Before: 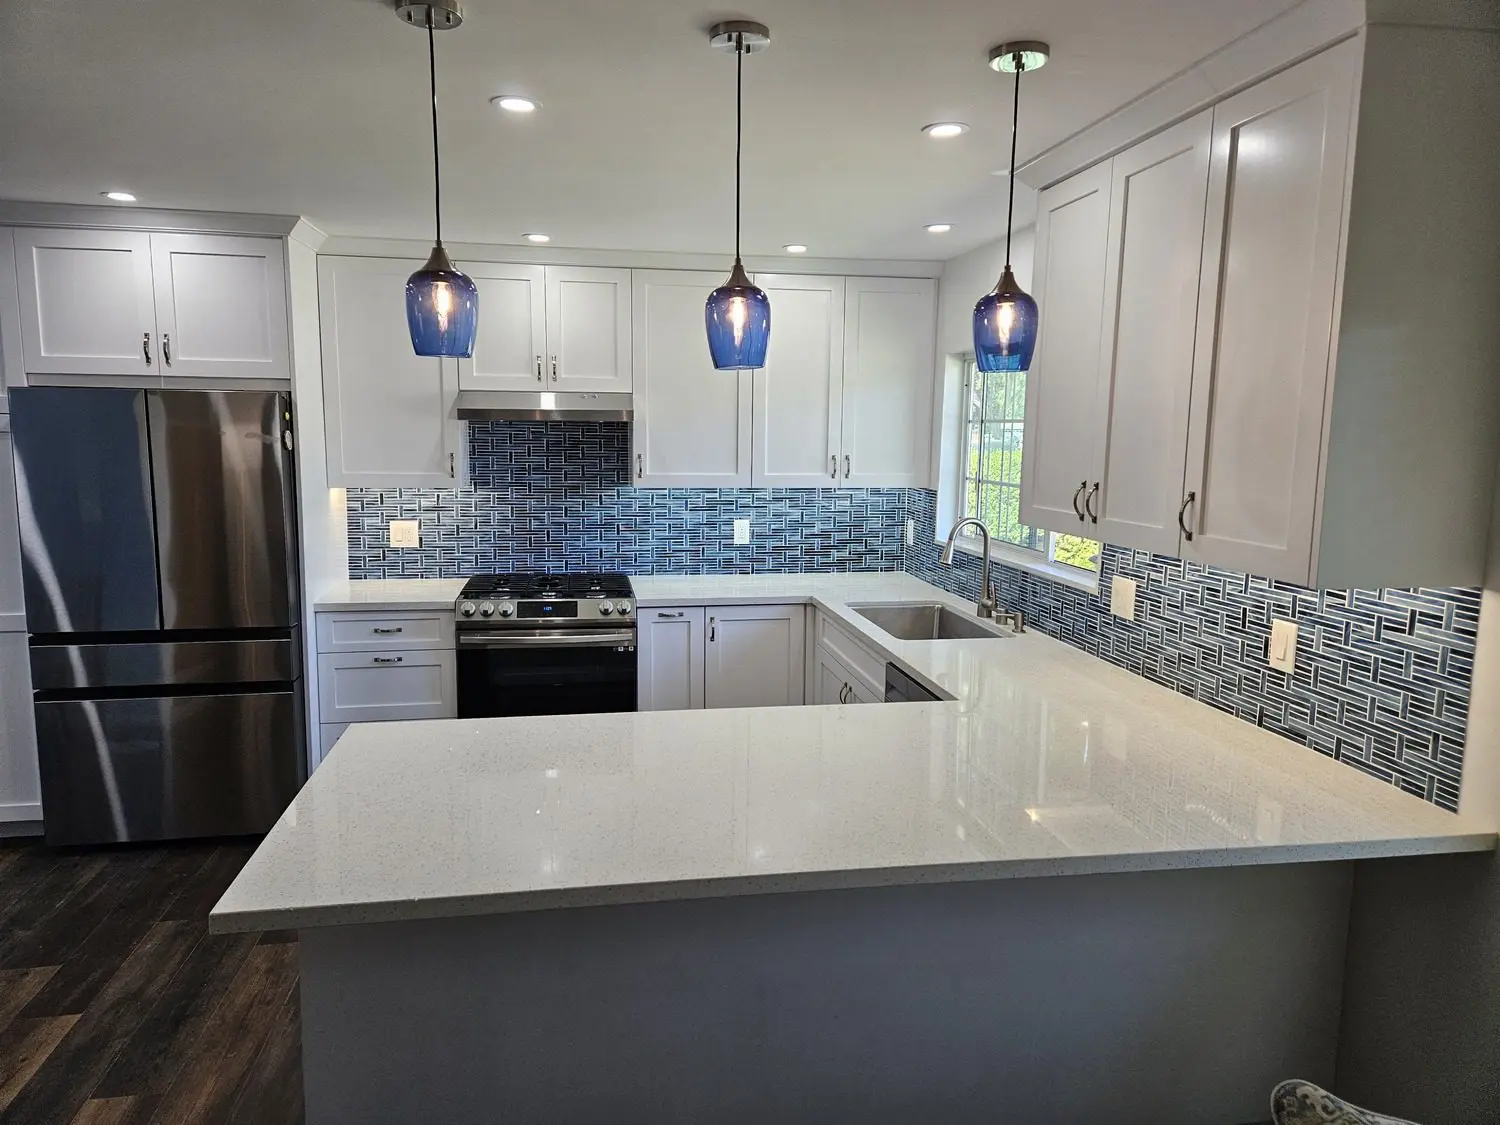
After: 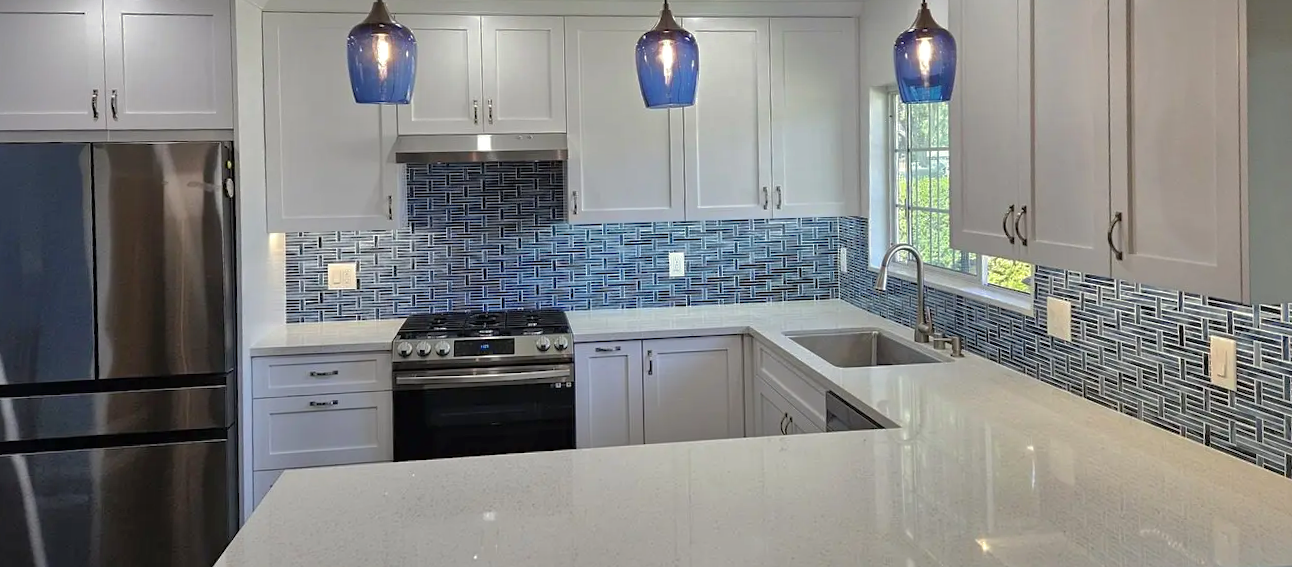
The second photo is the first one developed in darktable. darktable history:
shadows and highlights: shadows 40, highlights -60
exposure: exposure 0.081 EV, compensate highlight preservation false
rotate and perspective: rotation -1.68°, lens shift (vertical) -0.146, crop left 0.049, crop right 0.912, crop top 0.032, crop bottom 0.96
split-toning: shadows › saturation 0.61, highlights › saturation 0.58, balance -28.74, compress 87.36%
crop: left 1.744%, top 19.225%, right 5.069%, bottom 28.357%
